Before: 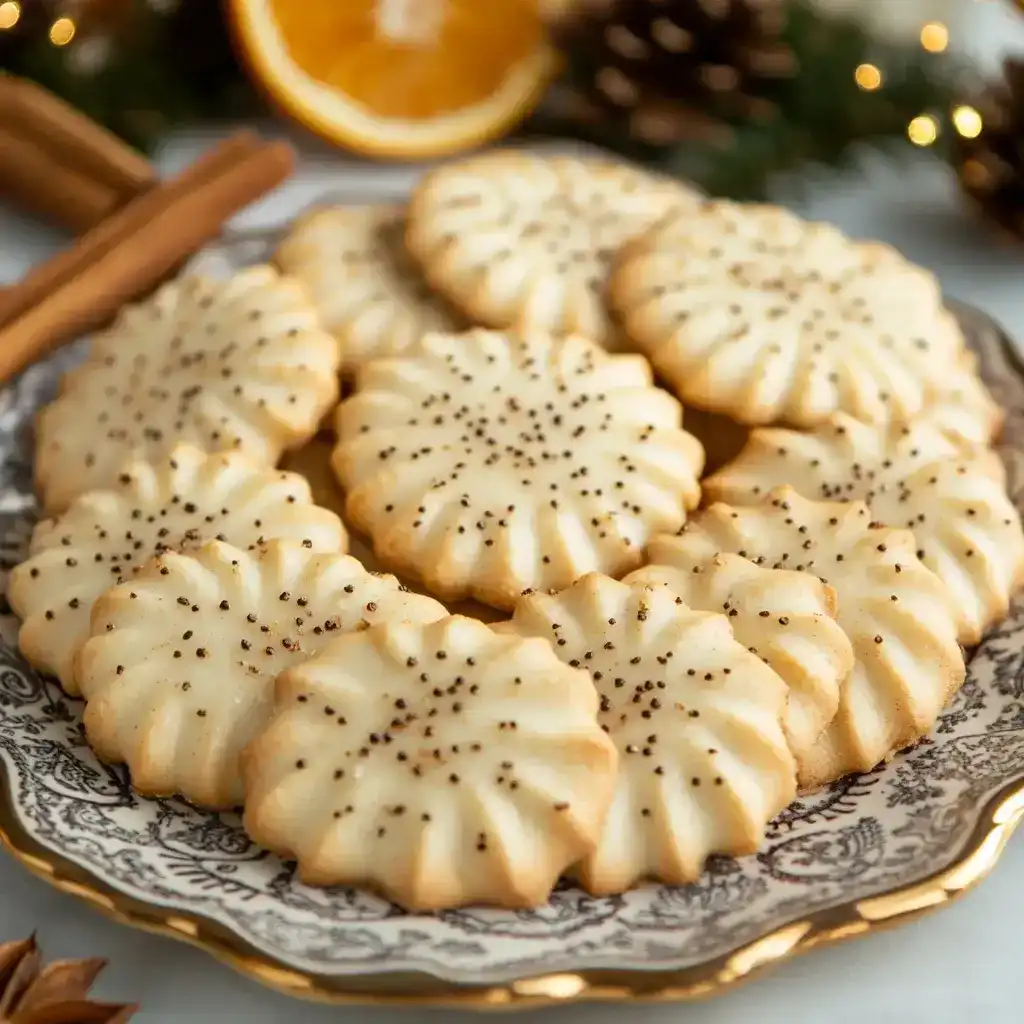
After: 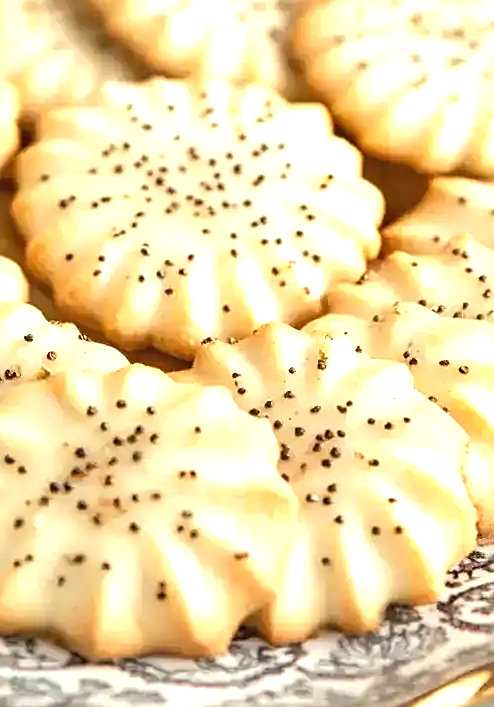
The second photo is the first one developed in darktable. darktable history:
exposure: black level correction -0.001, exposure 0.91 EV, compensate highlight preservation false
crop: left 31.328%, top 24.578%, right 20.354%, bottom 6.306%
sharpen: amount 0.49
